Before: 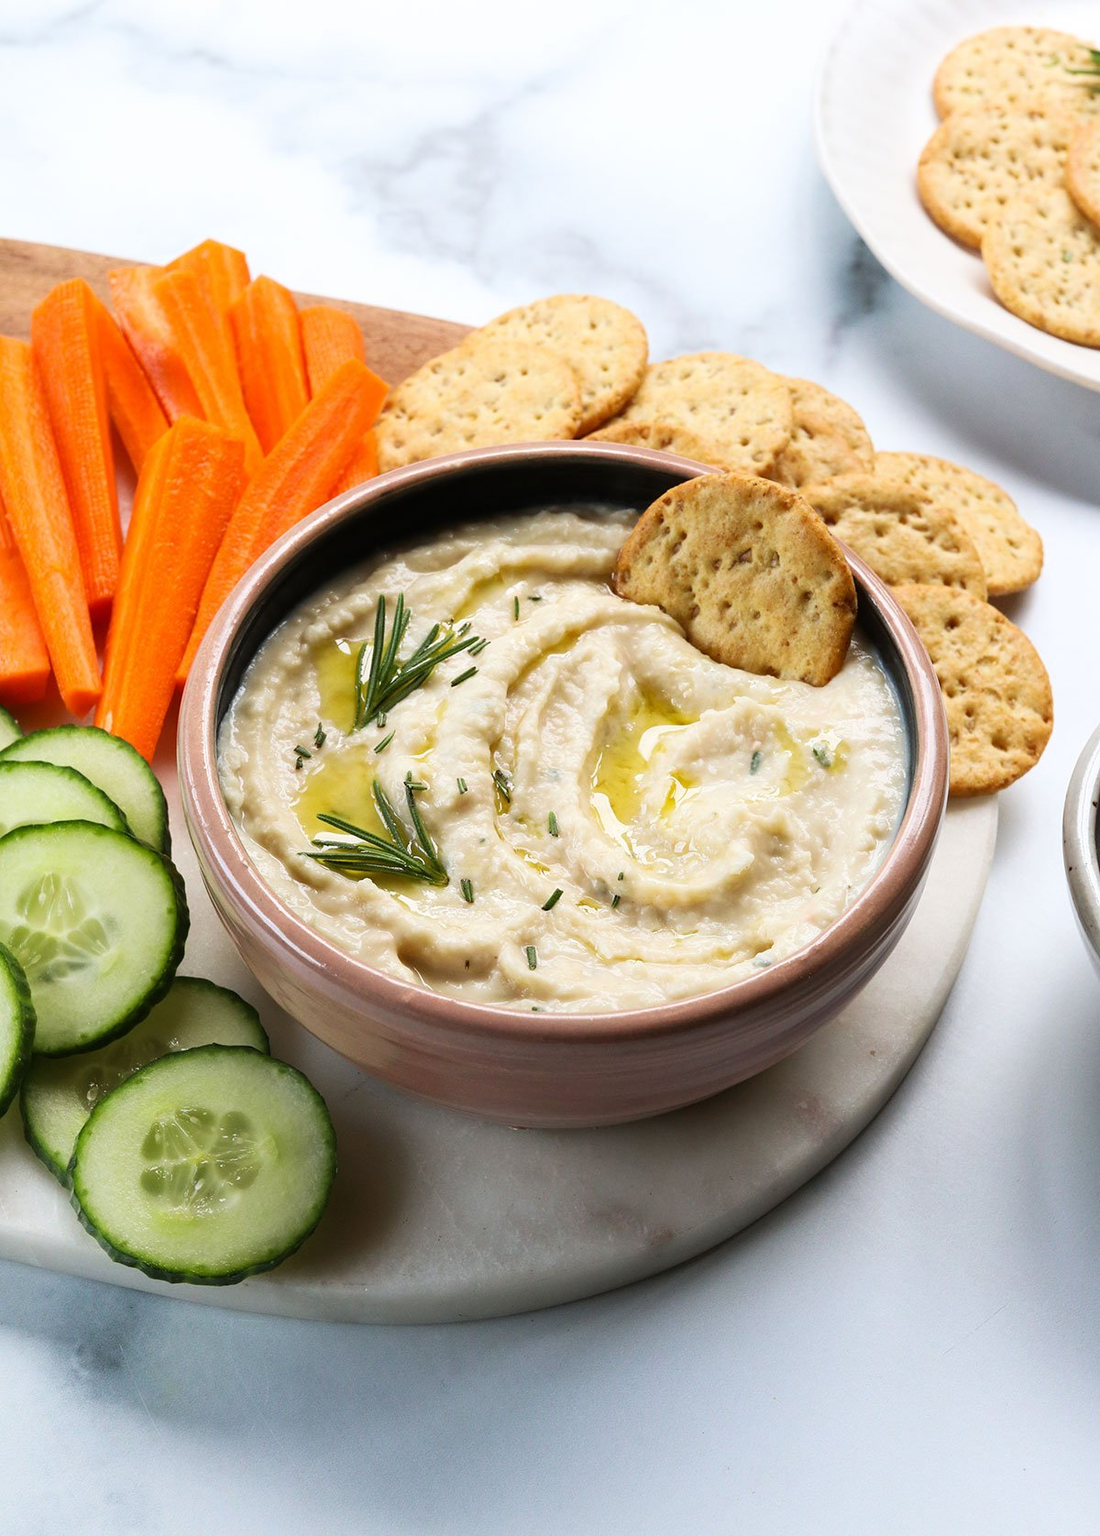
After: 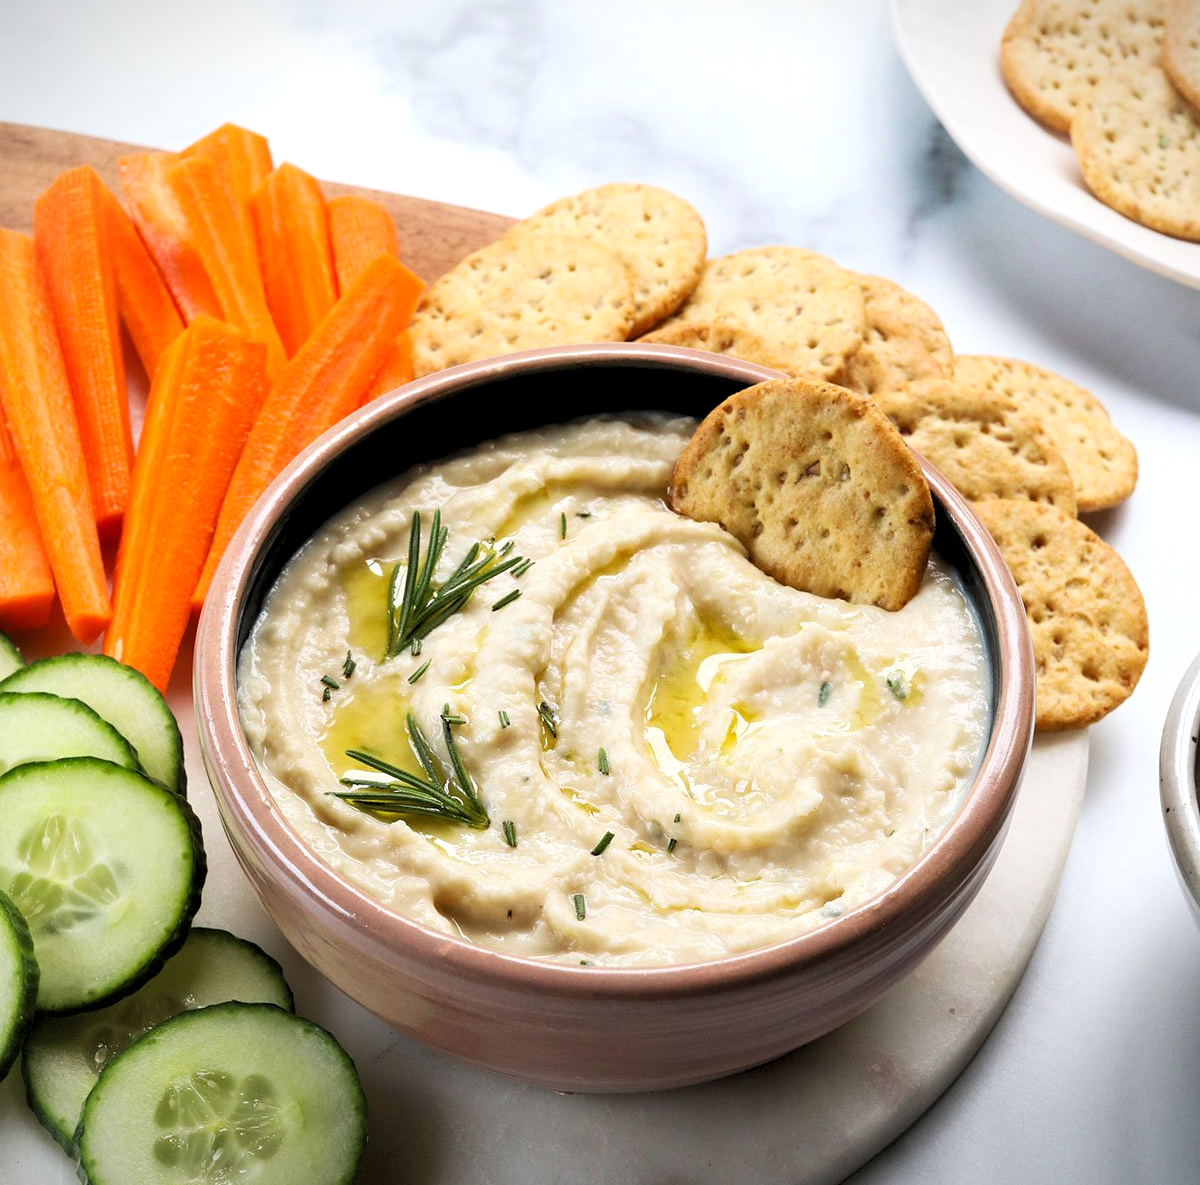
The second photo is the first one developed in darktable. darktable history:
contrast equalizer: y [[0.5 ×6], [0.5 ×6], [0.975, 0.964, 0.925, 0.865, 0.793, 0.721], [0 ×6], [0 ×6]]
crop and rotate: top 8.293%, bottom 20.996%
vignetting: fall-off start 100%, fall-off radius 71%, brightness -0.434, saturation -0.2, width/height ratio 1.178, dithering 8-bit output, unbound false
tone equalizer: on, module defaults
levels: levels [0.073, 0.497, 0.972]
